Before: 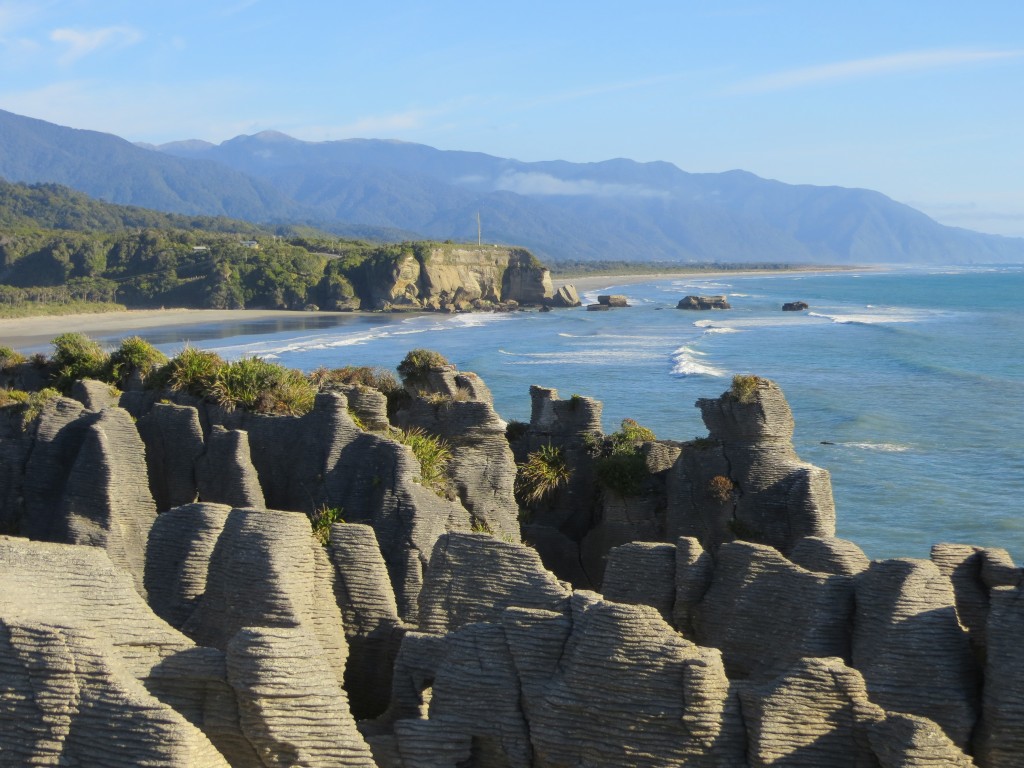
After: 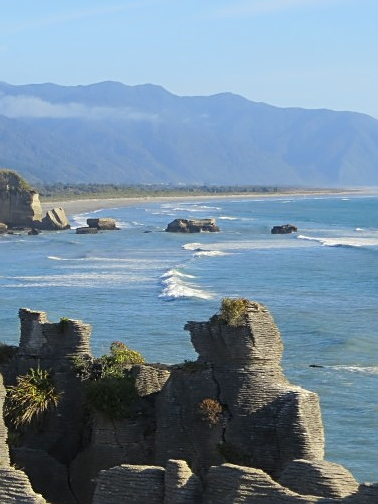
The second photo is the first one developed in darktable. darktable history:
sharpen: on, module defaults
crop and rotate: left 49.936%, top 10.094%, right 13.136%, bottom 24.256%
